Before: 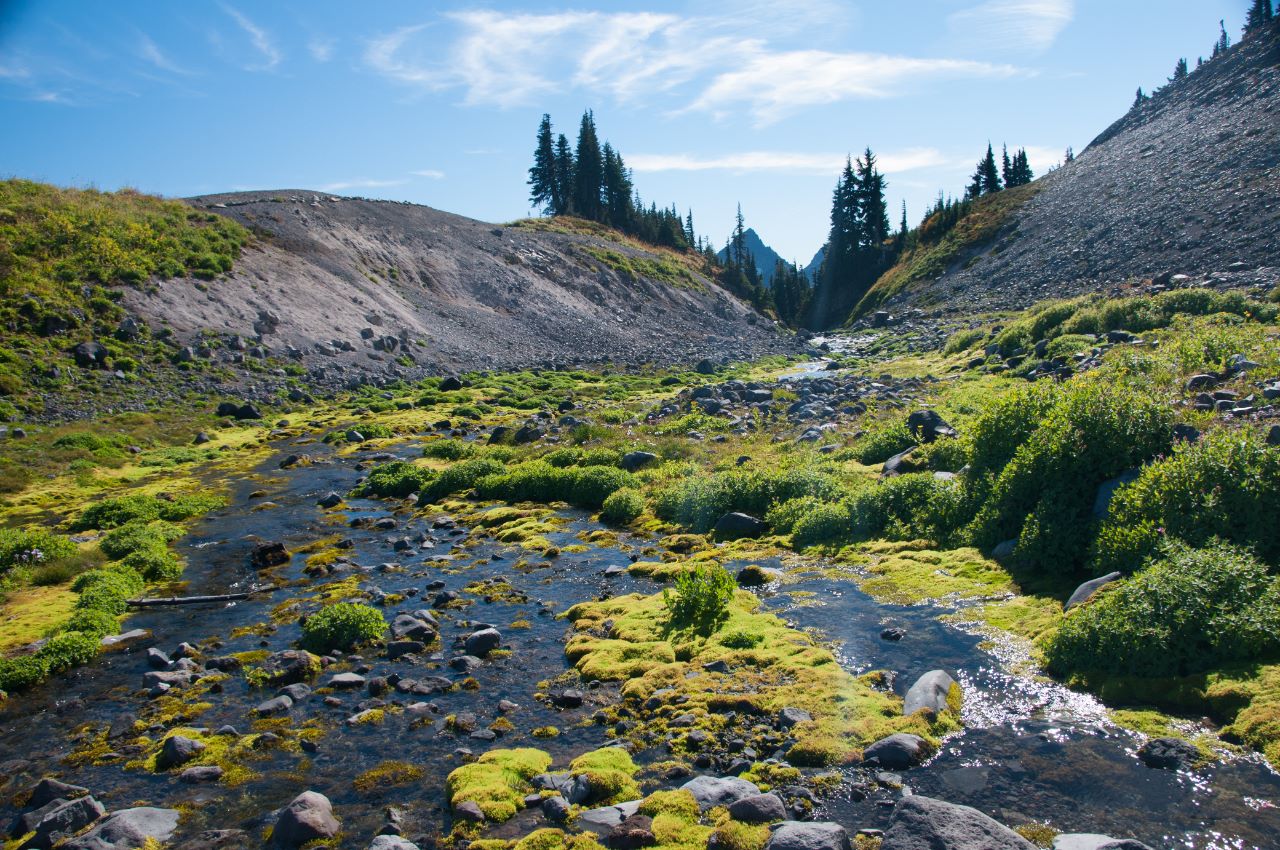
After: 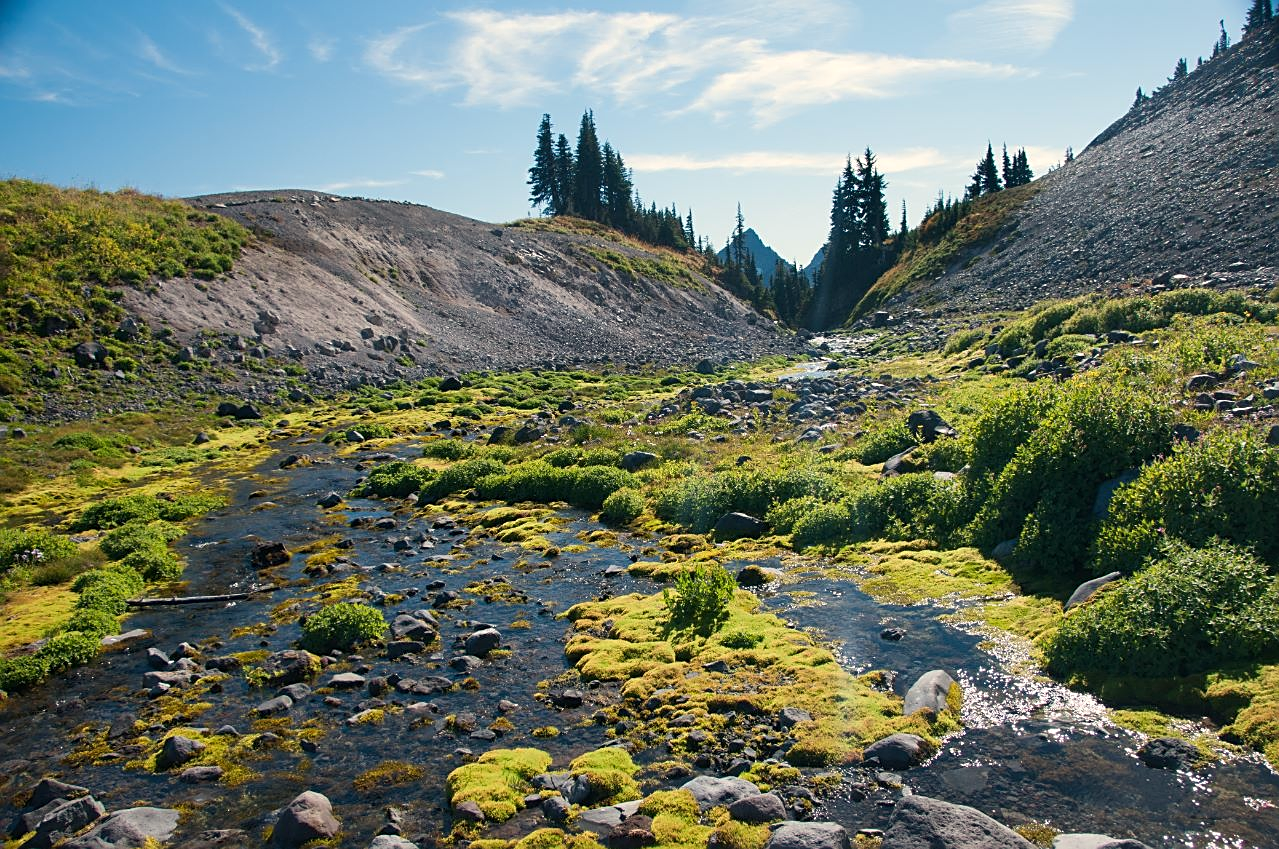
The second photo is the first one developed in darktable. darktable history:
sharpen: on, module defaults
white balance: red 1.045, blue 0.932
